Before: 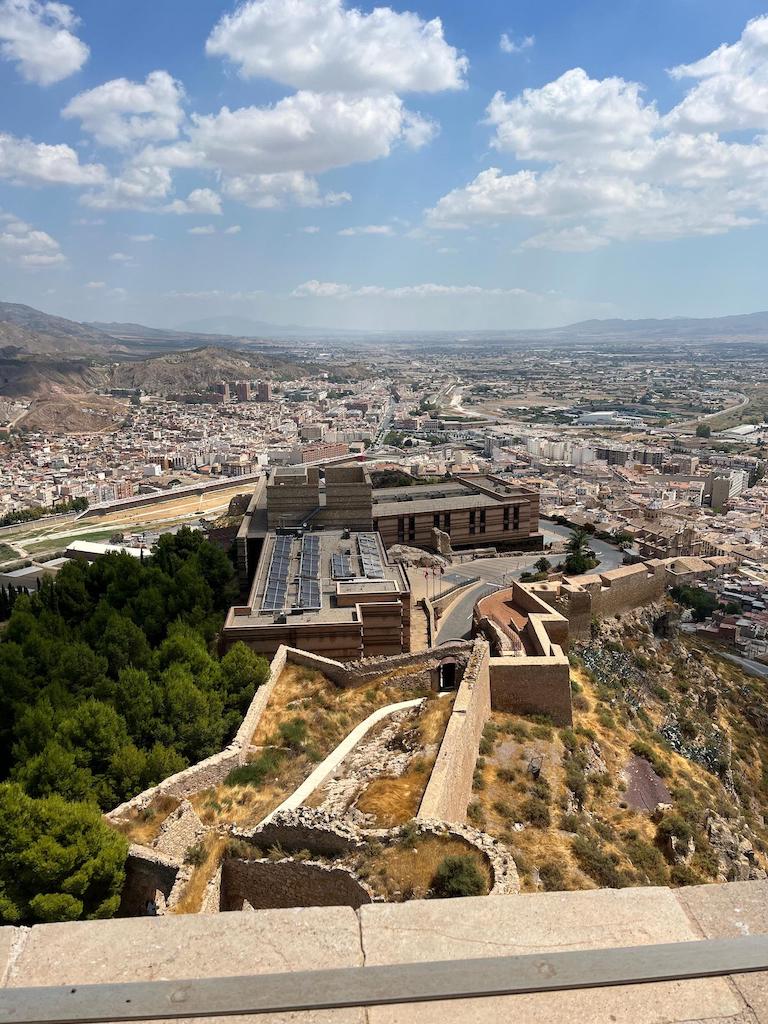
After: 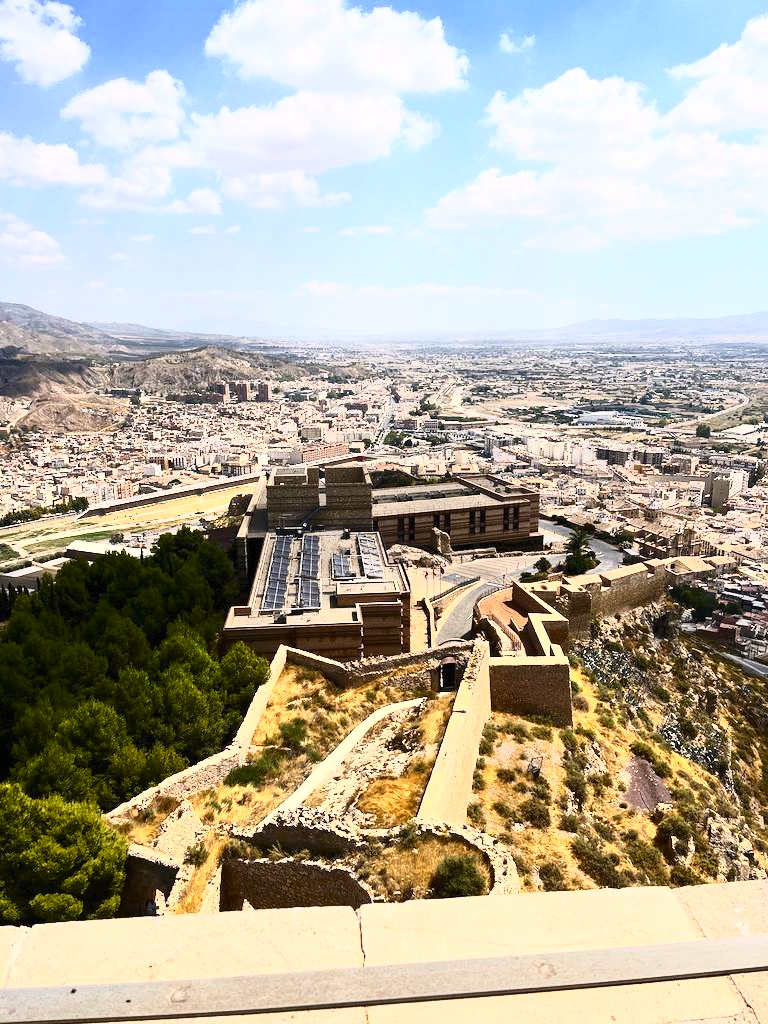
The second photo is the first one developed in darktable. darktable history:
contrast brightness saturation: contrast 0.62, brightness 0.34, saturation 0.14
color contrast: green-magenta contrast 0.81
color correction: highlights a* 3.22, highlights b* 1.93, saturation 1.19
